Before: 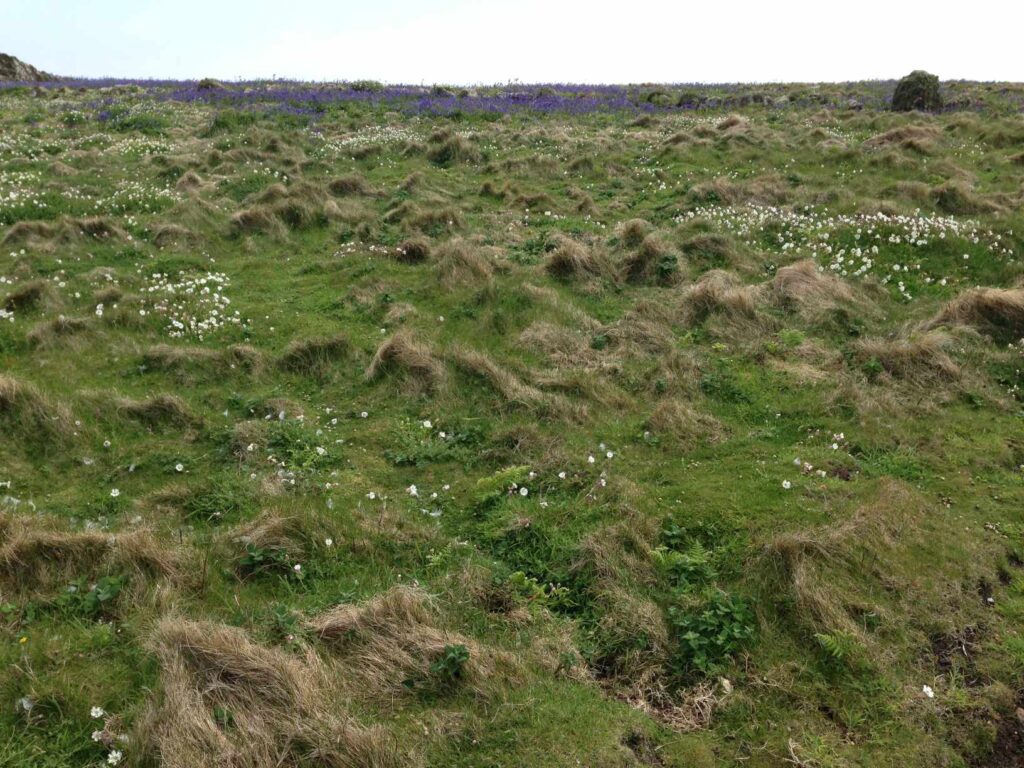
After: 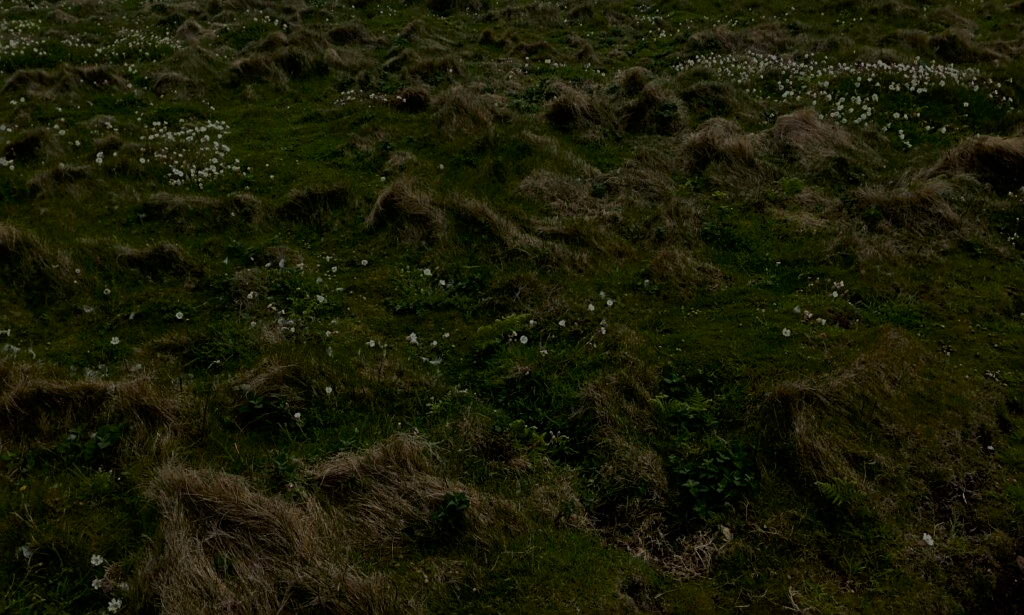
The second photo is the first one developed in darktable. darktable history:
exposure: exposure -2.44 EV, compensate highlight preservation false
haze removal: strength -0.101, compatibility mode true, adaptive false
crop and rotate: top 19.852%
filmic rgb: black relative exposure -7.65 EV, white relative exposure 4.56 EV, threshold 5.96 EV, hardness 3.61, color science v6 (2022), enable highlight reconstruction true
contrast brightness saturation: contrast 0.026, brightness -0.044
sharpen: on, module defaults
color balance rgb: perceptual saturation grading › global saturation 25.231%, perceptual brilliance grading › mid-tones 10.536%, perceptual brilliance grading › shadows 15.546%, saturation formula JzAzBz (2021)
